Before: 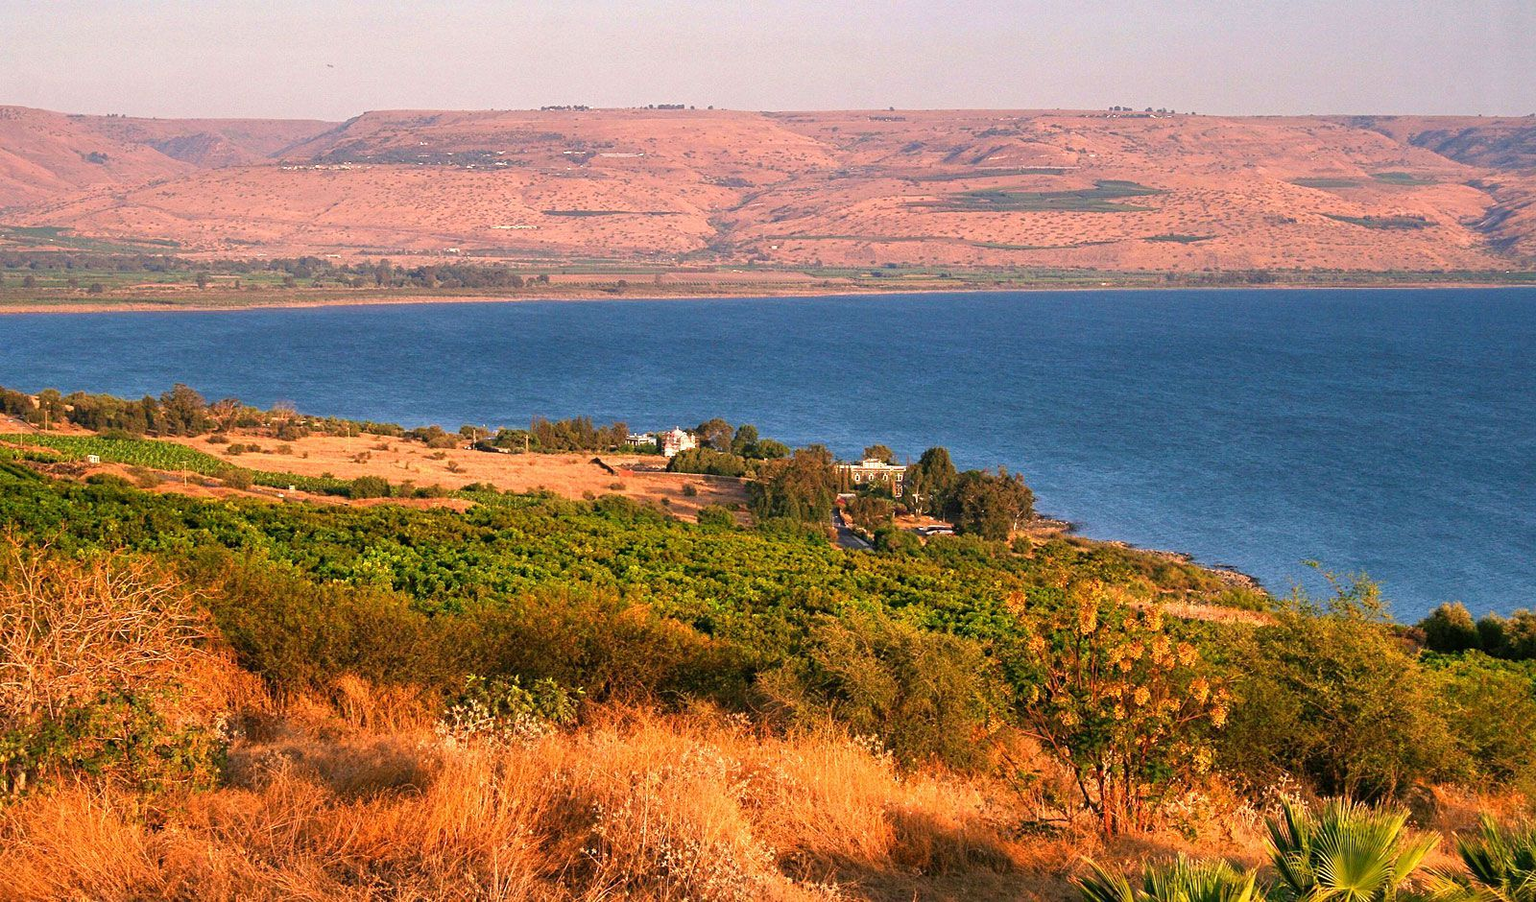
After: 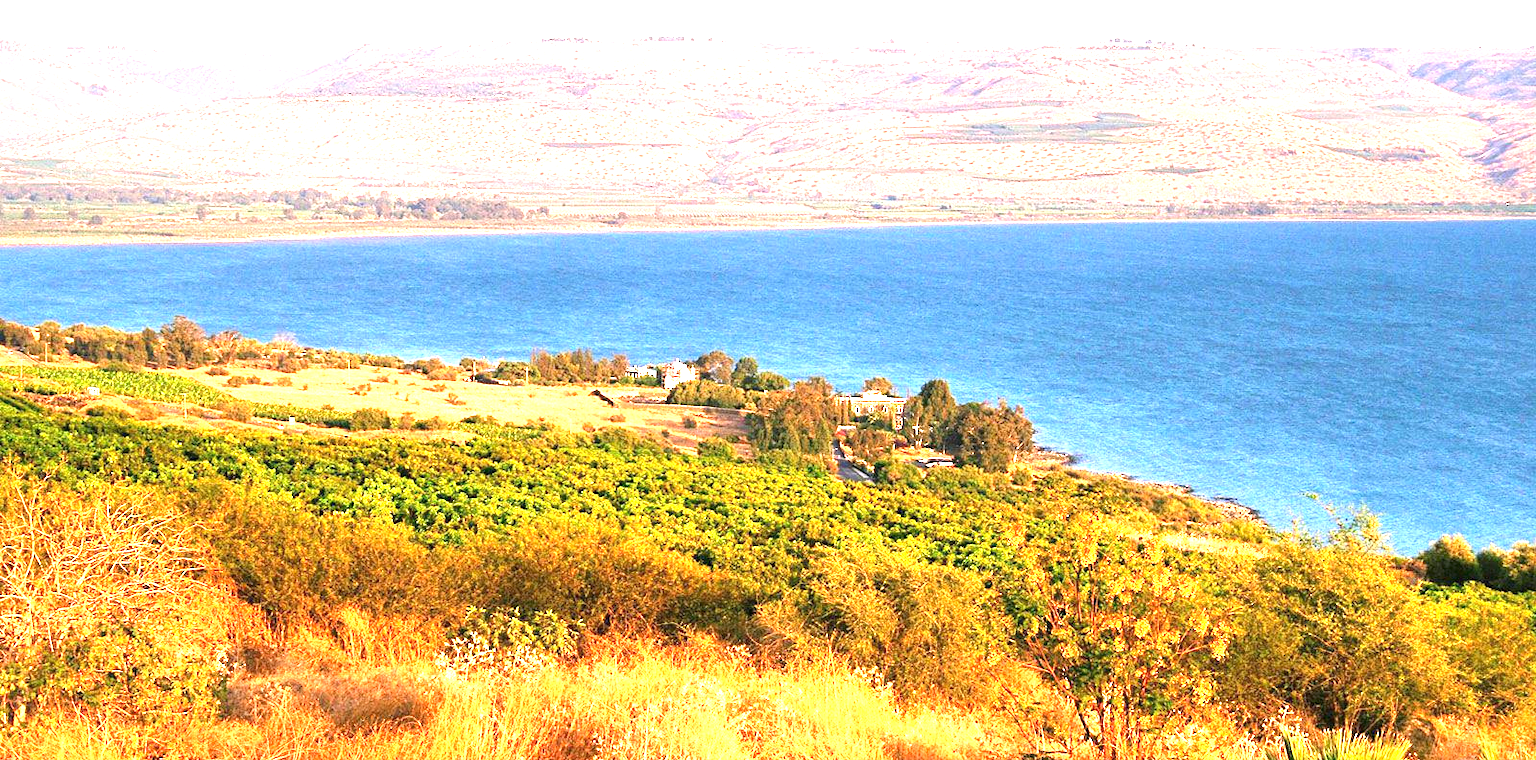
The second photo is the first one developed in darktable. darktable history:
crop: top 7.625%, bottom 8.027%
exposure: black level correction 0, exposure 1.9 EV, compensate highlight preservation false
